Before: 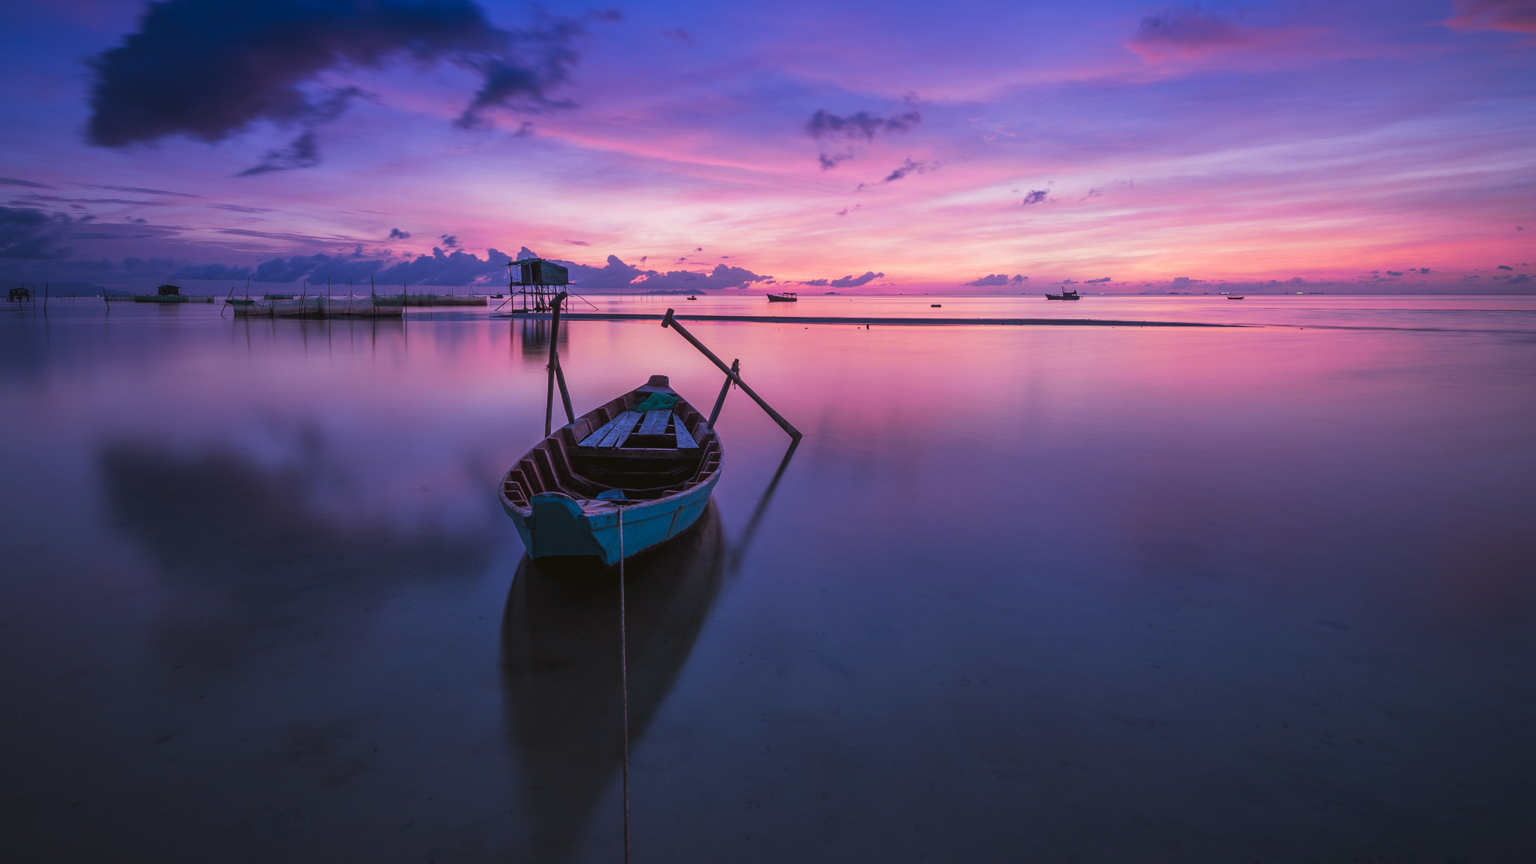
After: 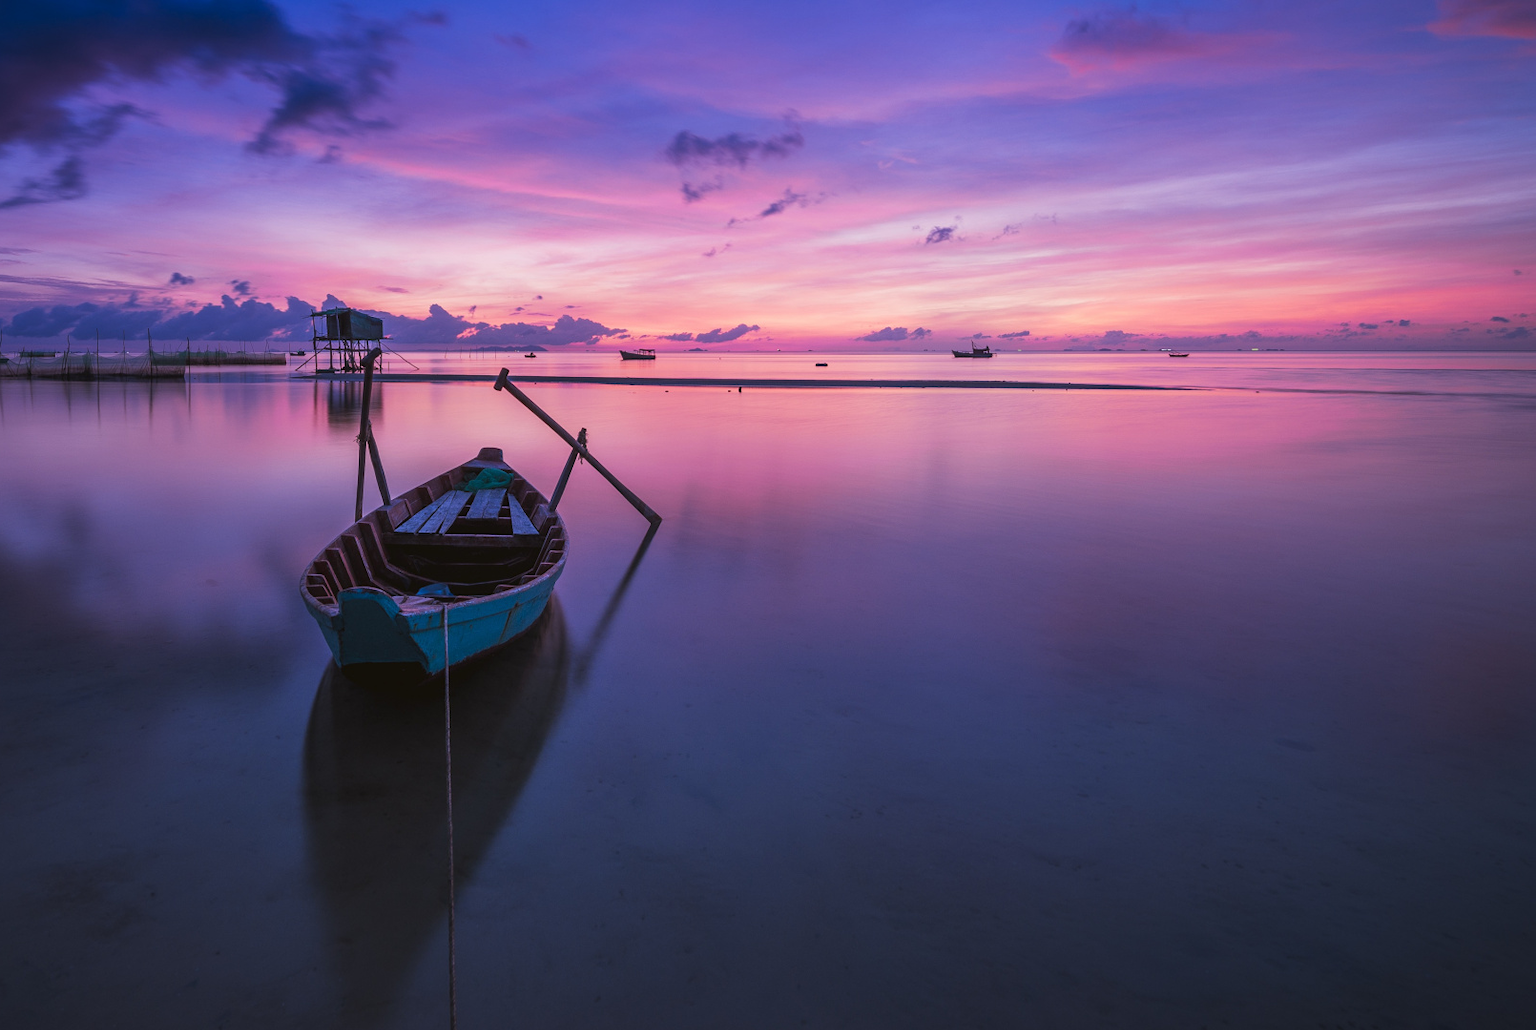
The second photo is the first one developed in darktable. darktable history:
crop: left 16.144%
